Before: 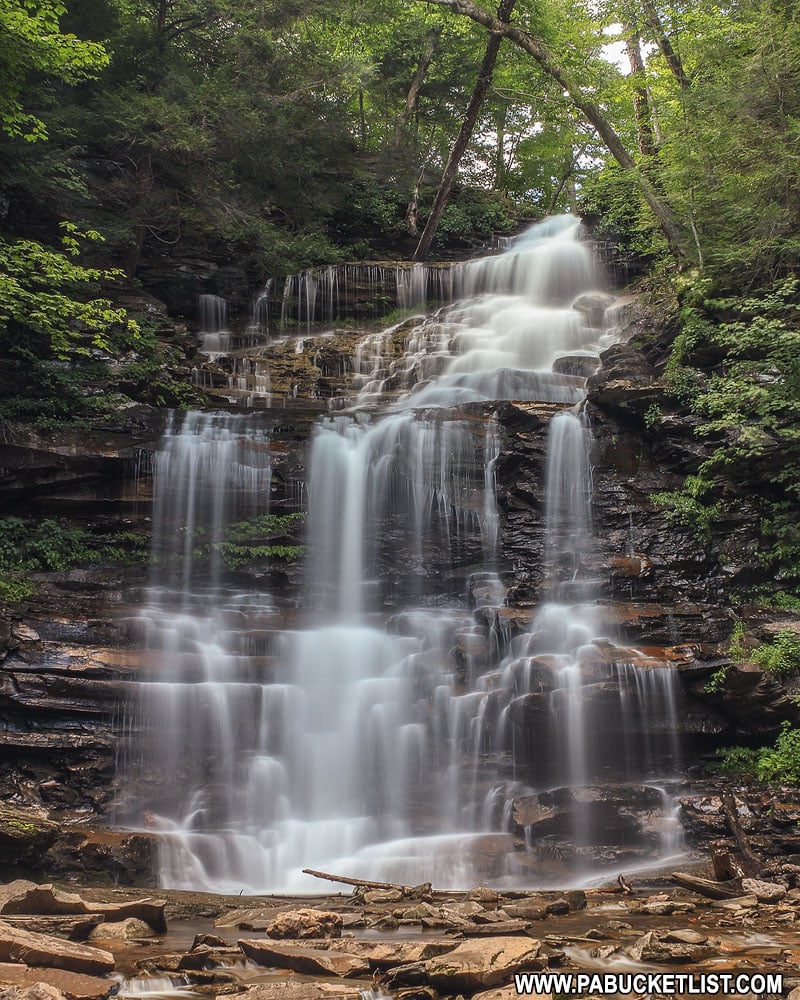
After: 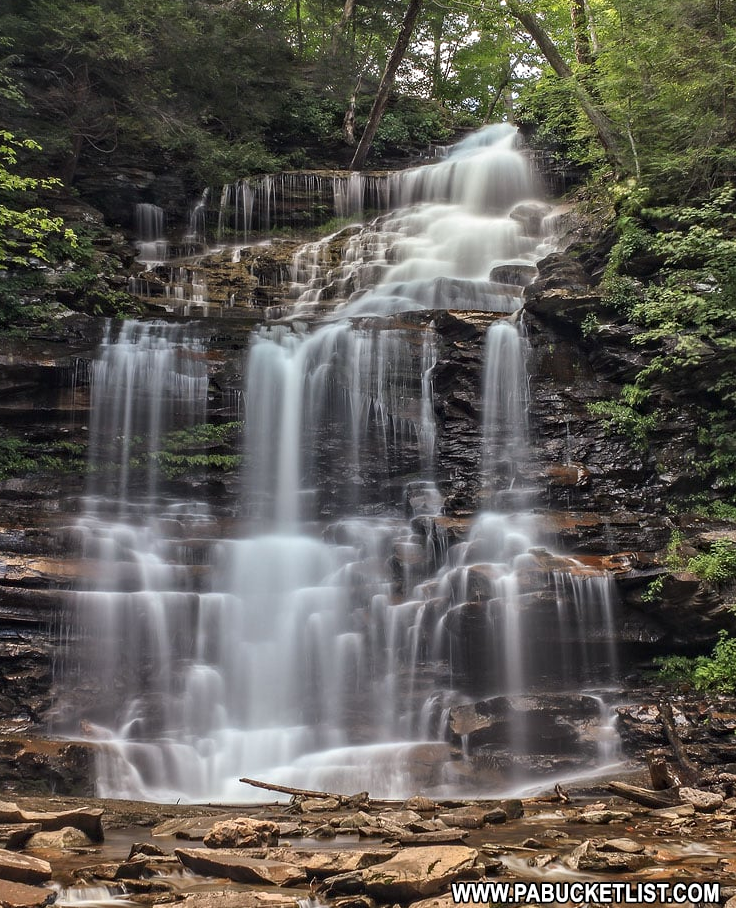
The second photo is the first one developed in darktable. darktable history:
contrast equalizer: y [[0.5, 0.5, 0.544, 0.569, 0.5, 0.5], [0.5 ×6], [0.5 ×6], [0 ×6], [0 ×6]]
crop and rotate: left 7.913%, top 9.141%
